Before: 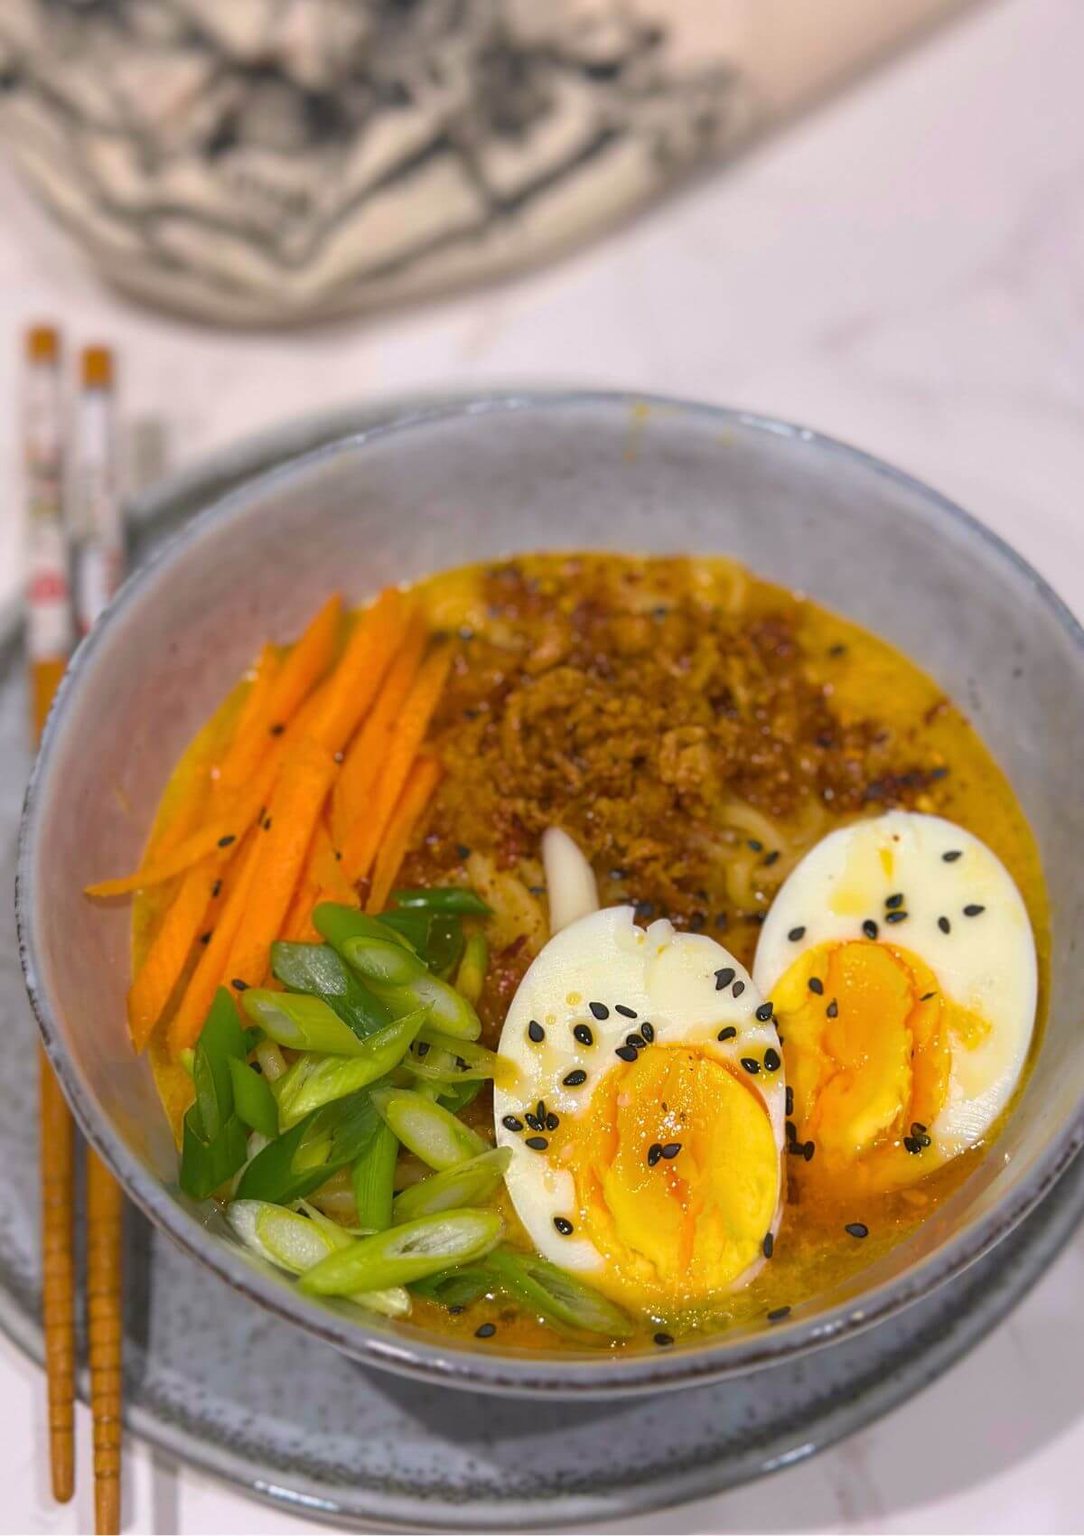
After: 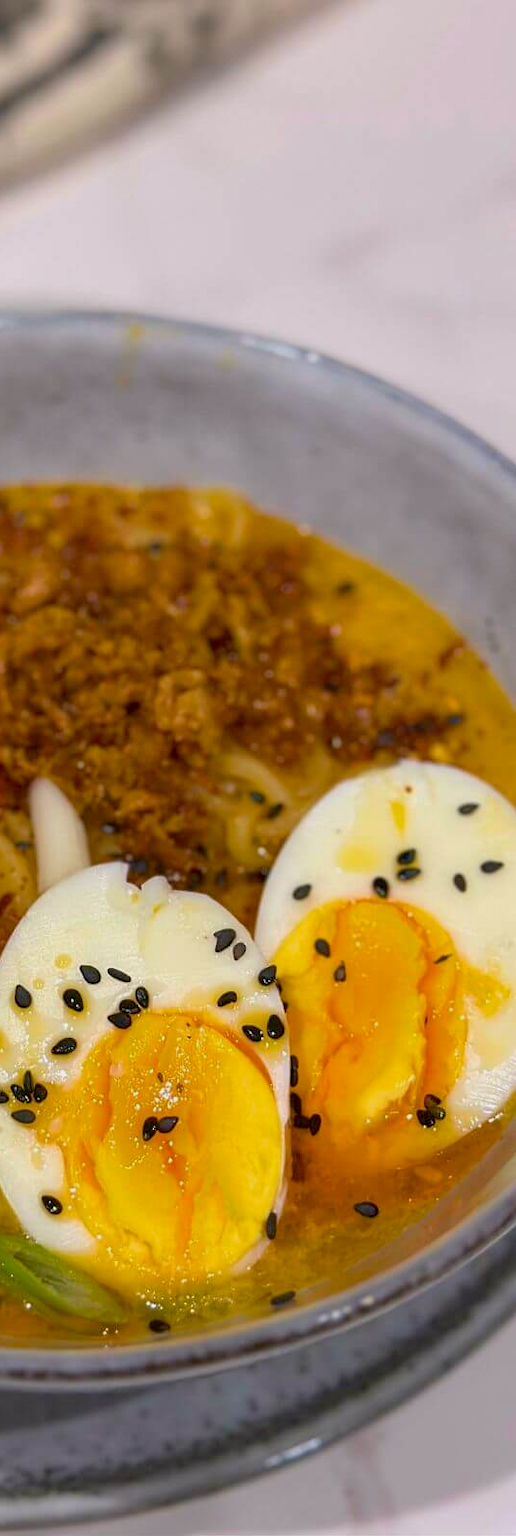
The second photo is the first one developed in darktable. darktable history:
crop: left 47.566%, top 6.633%, right 7.915%
exposure: black level correction 0.009, exposure -0.16 EV, compensate exposure bias true, compensate highlight preservation false
